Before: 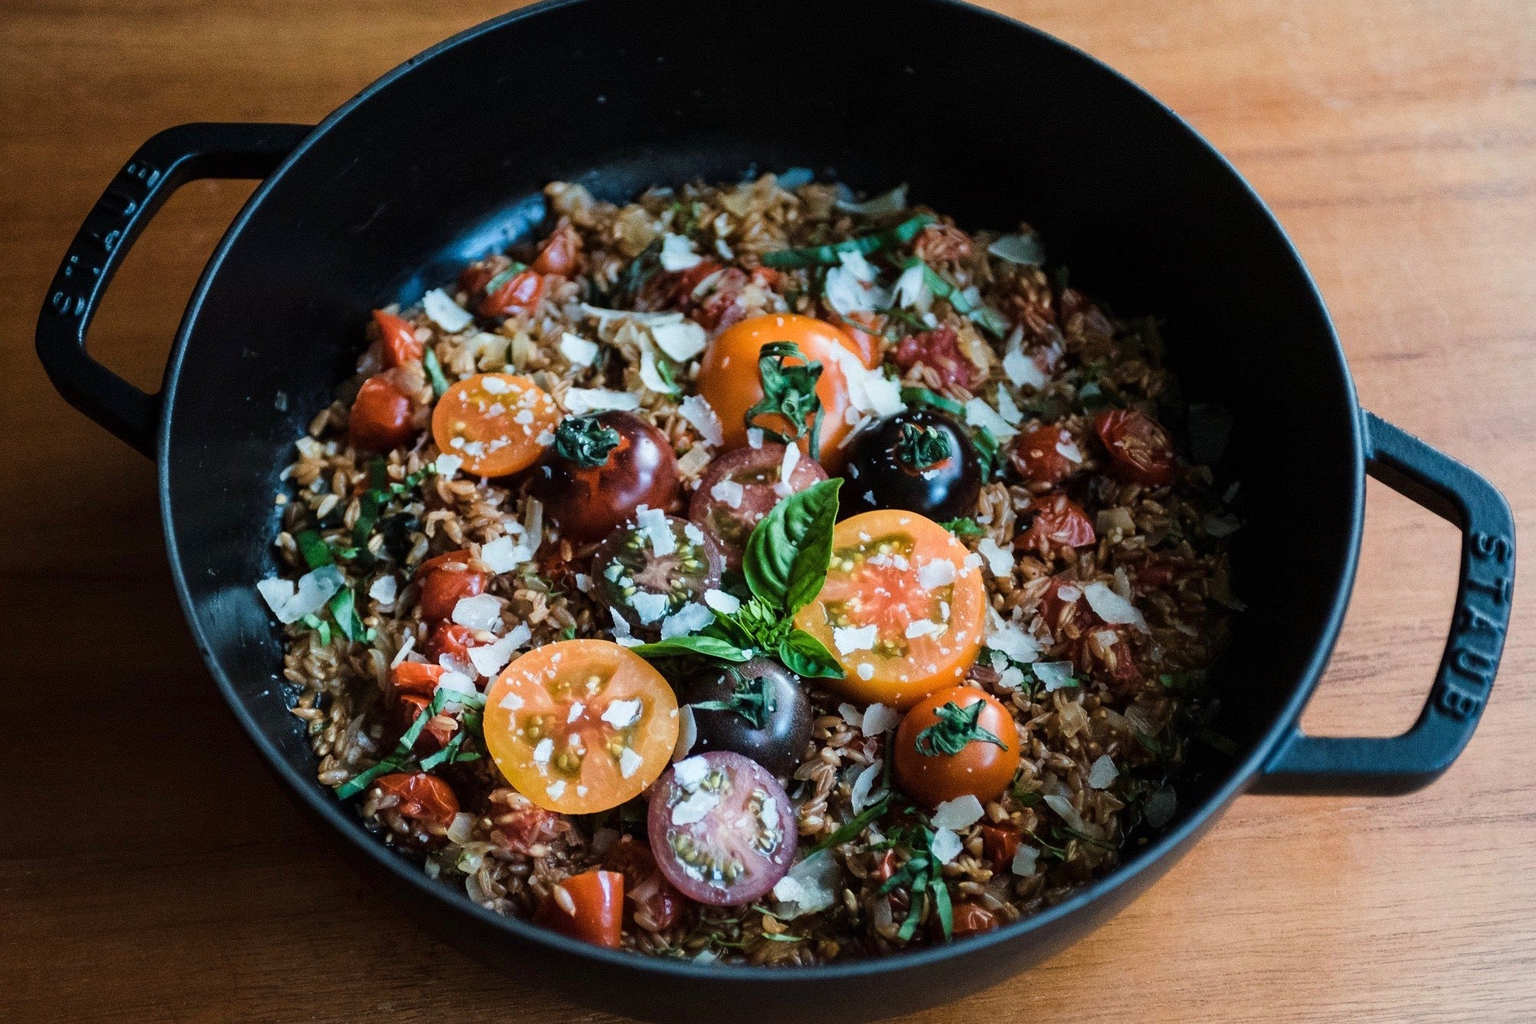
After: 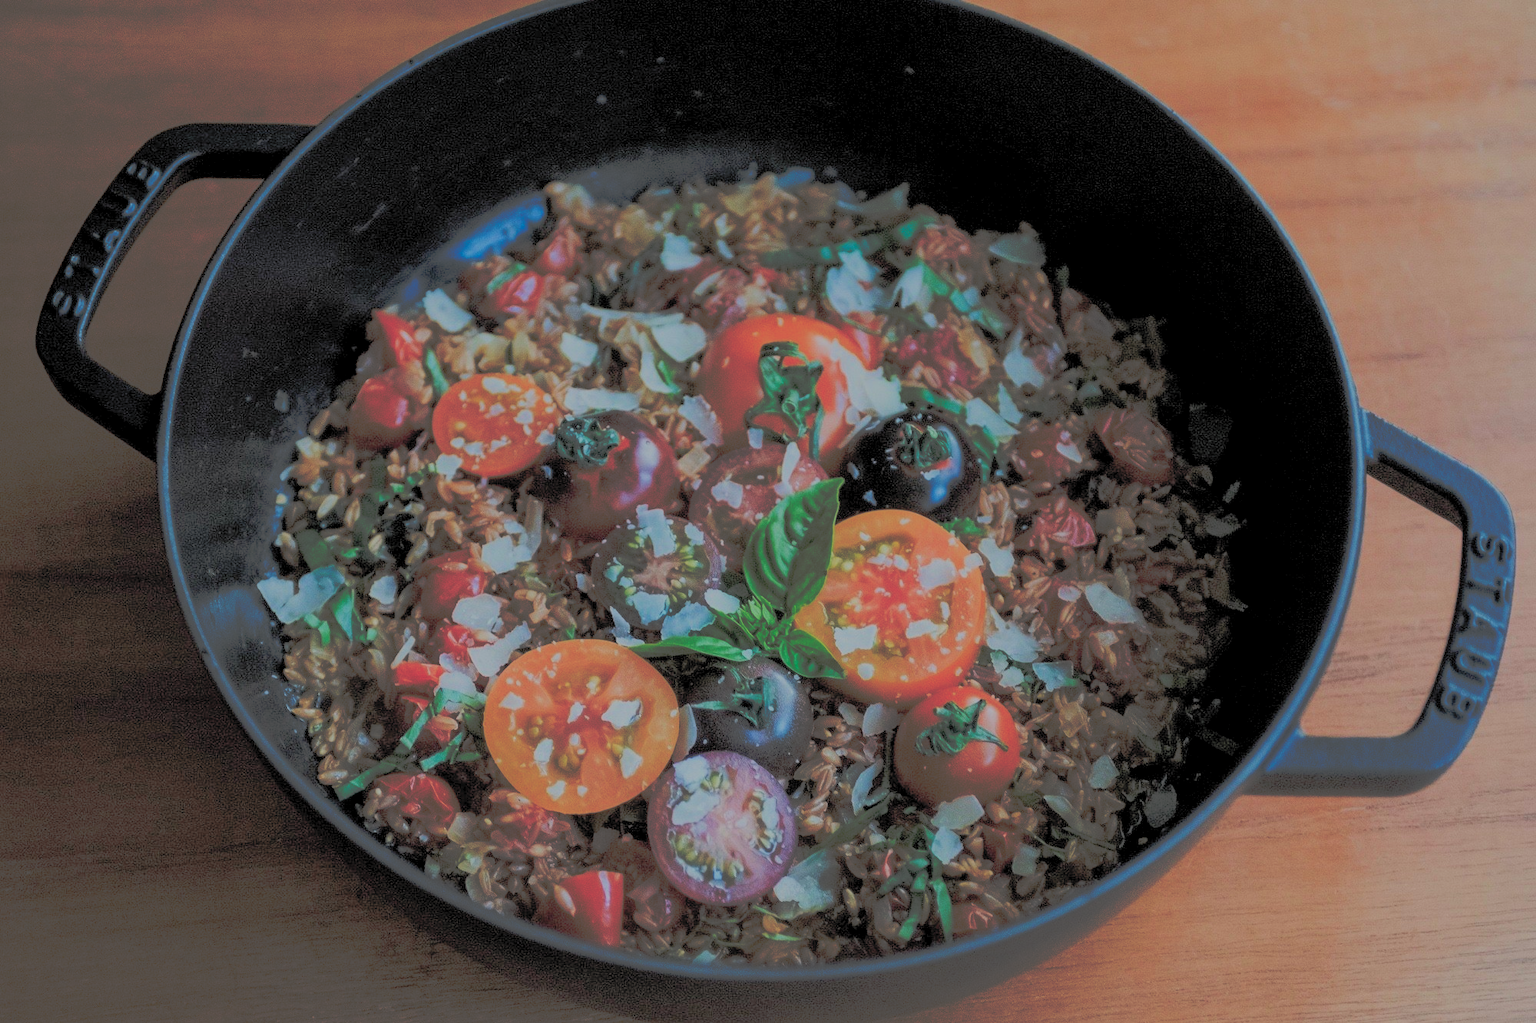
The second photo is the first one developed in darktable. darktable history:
filmic rgb: black relative exposure -8.02 EV, white relative exposure 8.05 EV, target black luminance 0%, hardness 2.49, latitude 76.11%, contrast 0.551, shadows ↔ highlights balance 0.014%
tone curve: curves: ch0 [(0, 0) (0.003, 0.032) (0.53, 0.368) (0.901, 0.866) (1, 1)], preserve colors none
exposure: black level correction 0.001, compensate highlight preservation false
contrast brightness saturation: contrast 0.1, brightness 0.299, saturation 0.137
